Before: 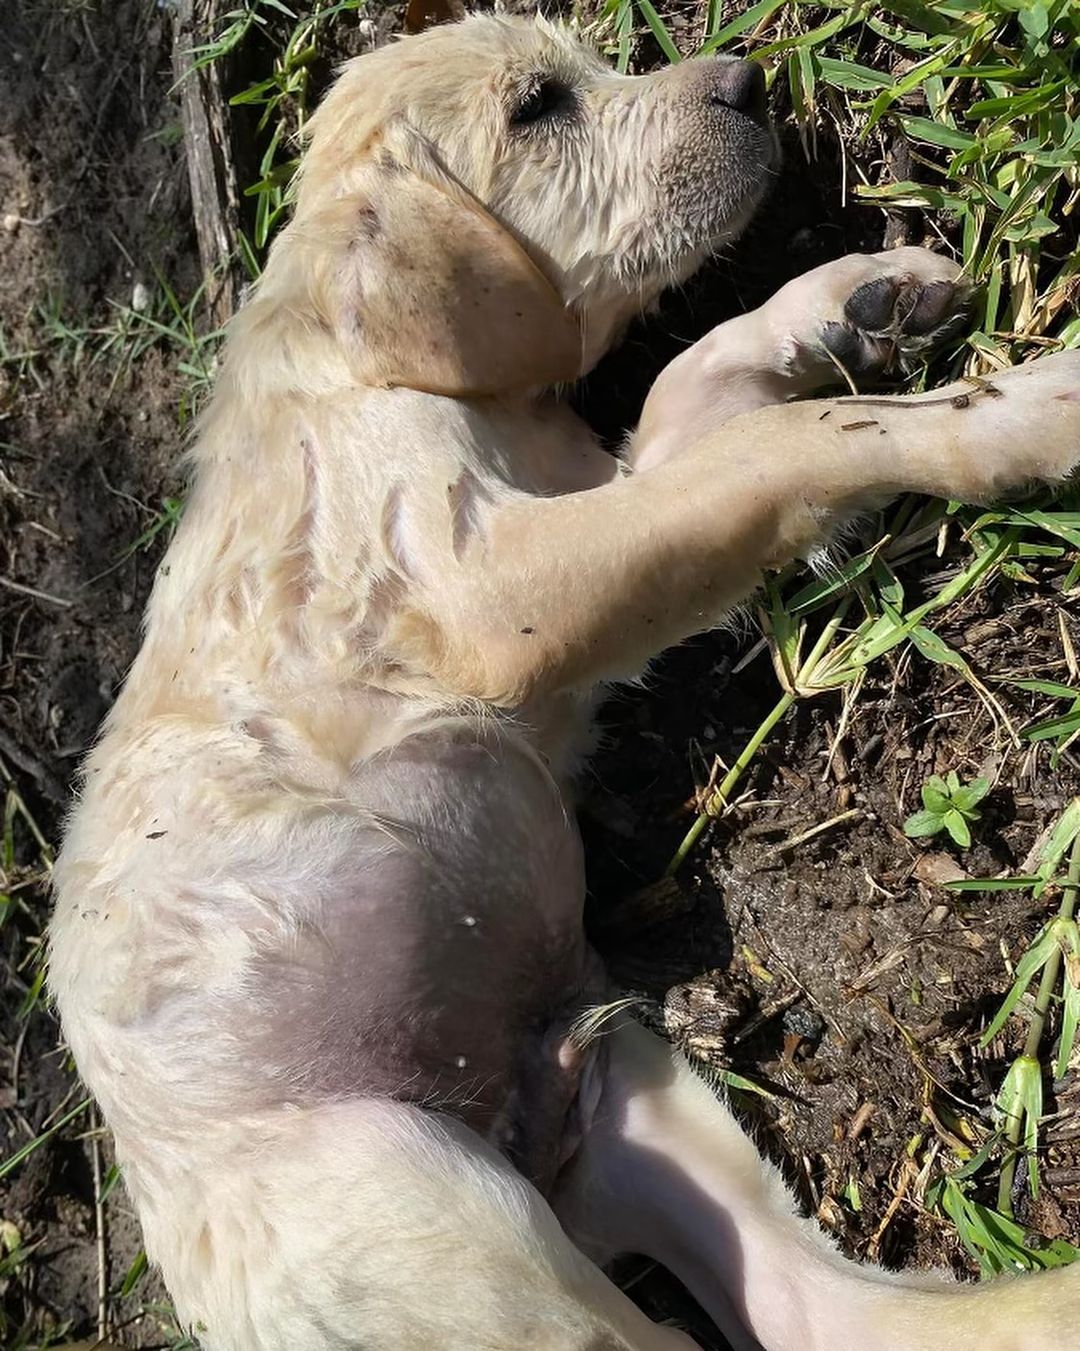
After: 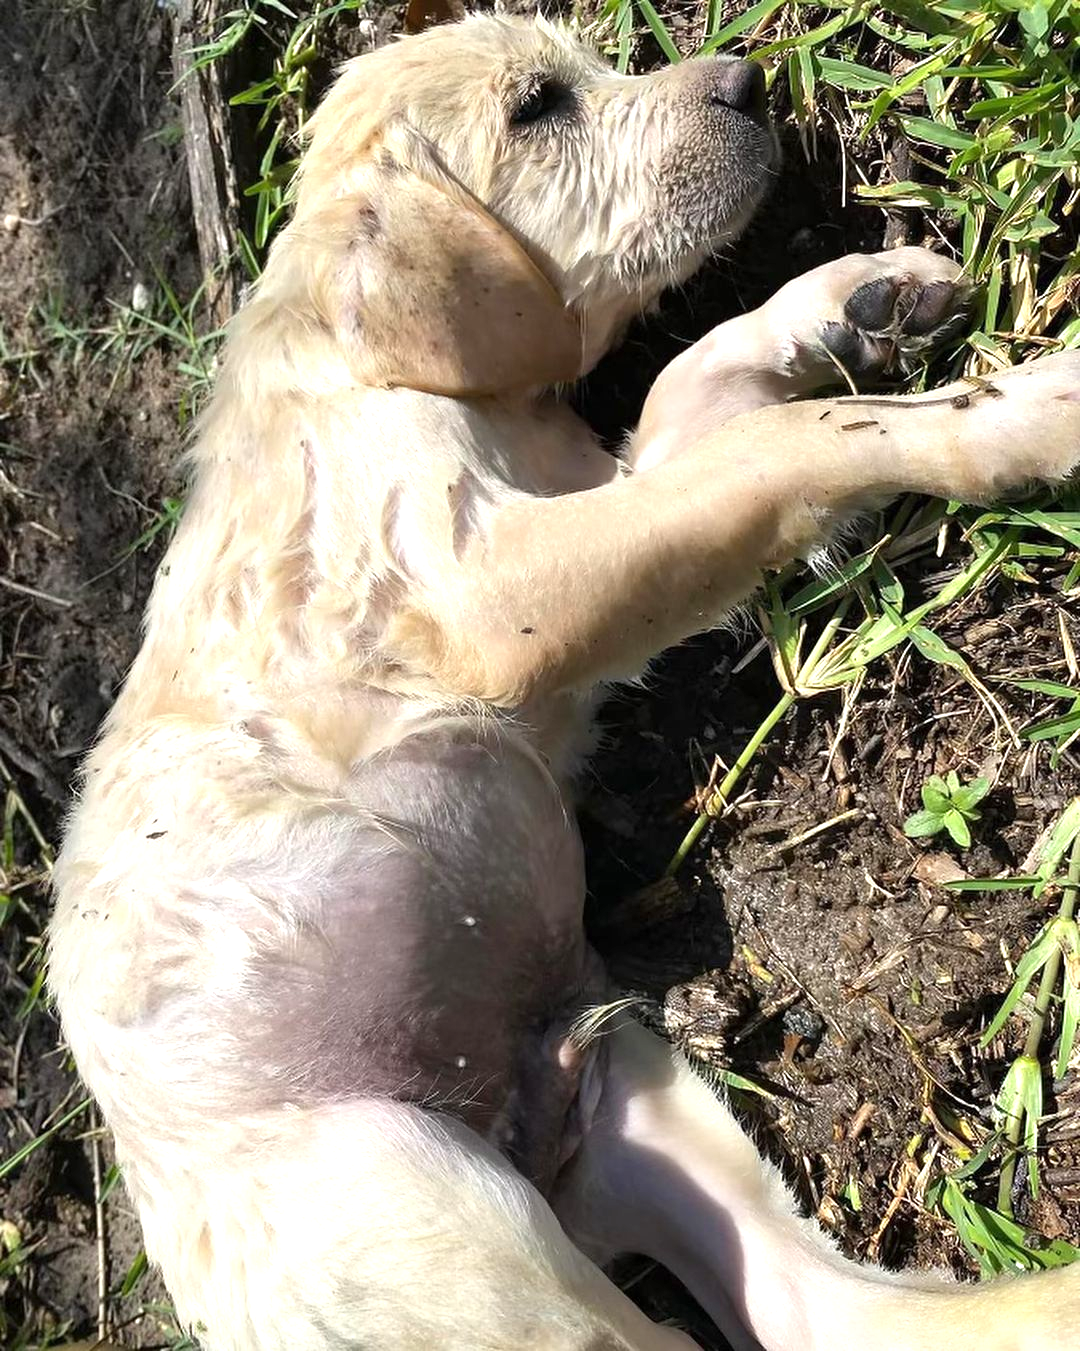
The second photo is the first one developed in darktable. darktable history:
exposure: exposure 0.649 EV, compensate exposure bias true, compensate highlight preservation false
